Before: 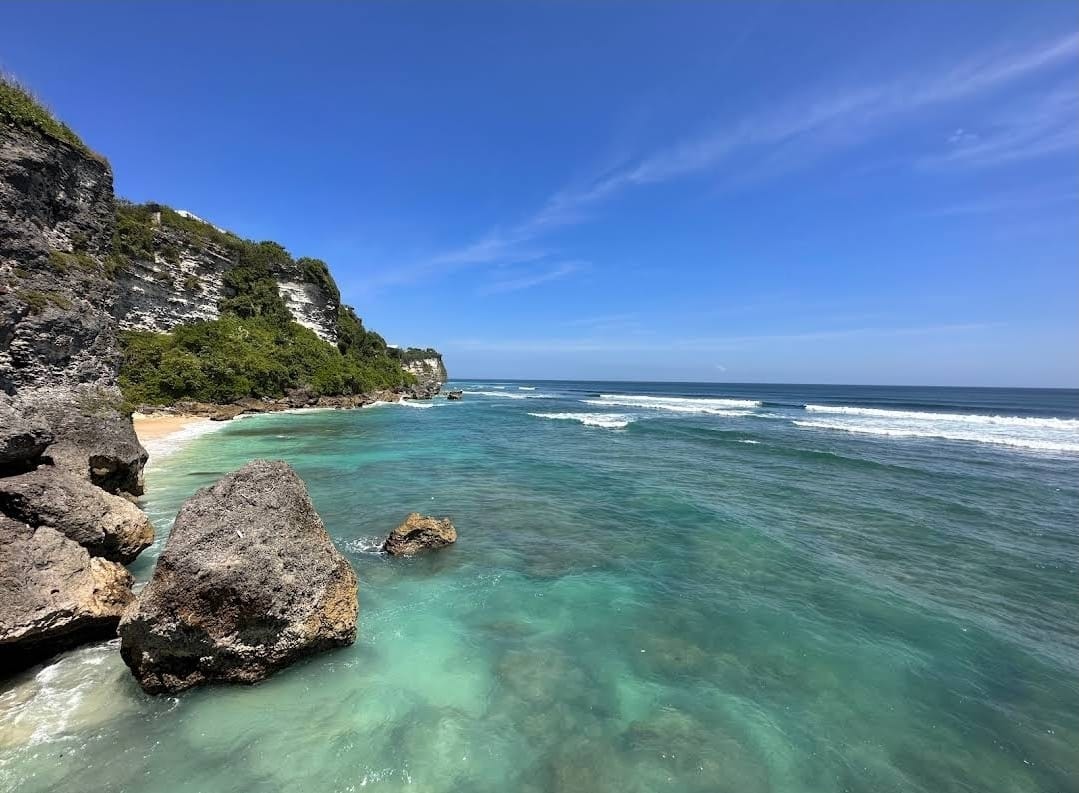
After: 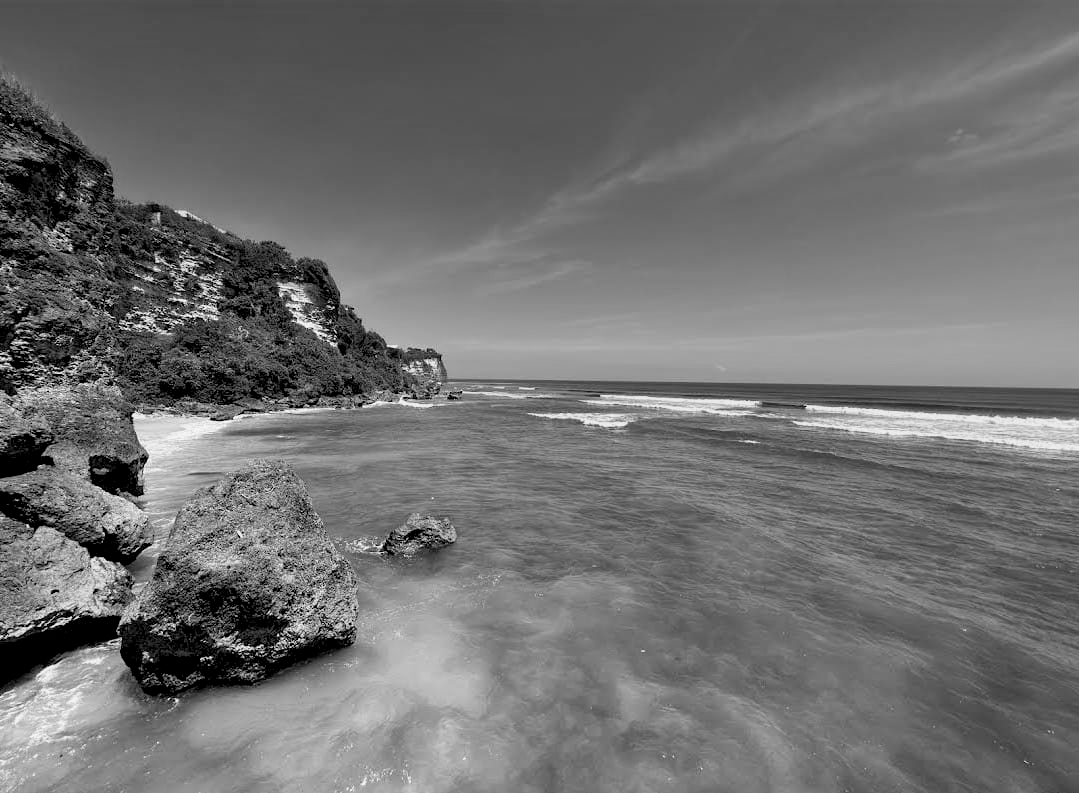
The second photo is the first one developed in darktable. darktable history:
white balance: red 0.925, blue 1.046
color balance rgb: shadows lift › chroma 1%, shadows lift › hue 240.84°, highlights gain › chroma 2%, highlights gain › hue 73.2°, global offset › luminance -0.5%, perceptual saturation grading › global saturation 20%, perceptual saturation grading › highlights -25%, perceptual saturation grading › shadows 50%, global vibrance 25.26%
monochrome: a -71.75, b 75.82
levels: levels [0.073, 0.497, 0.972]
